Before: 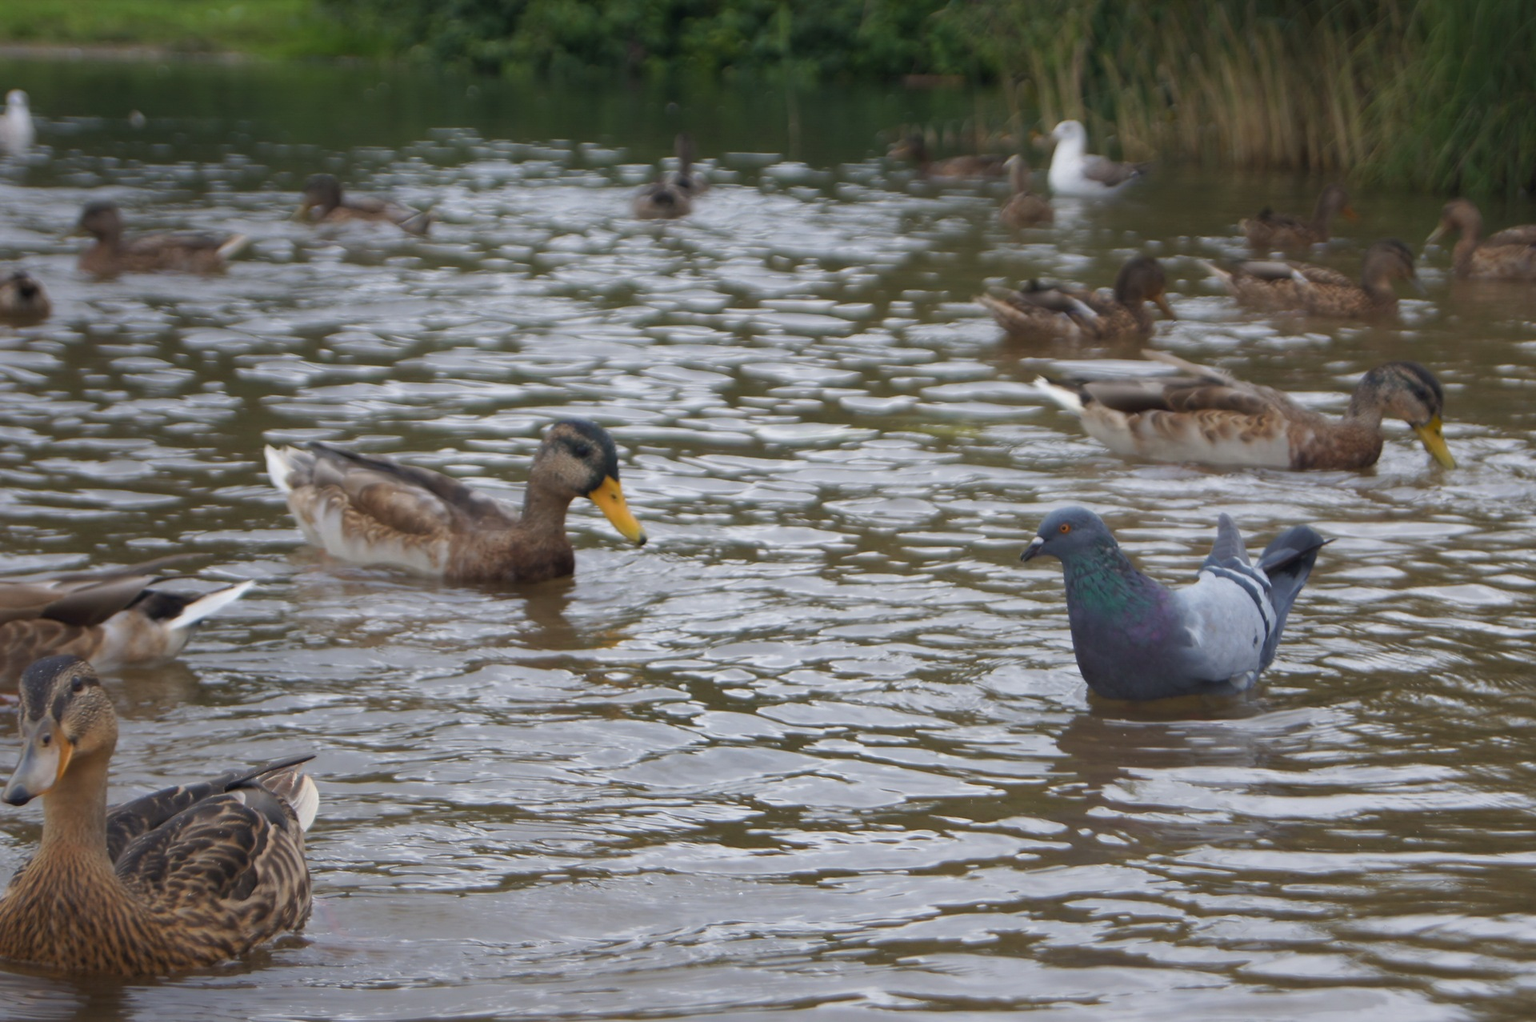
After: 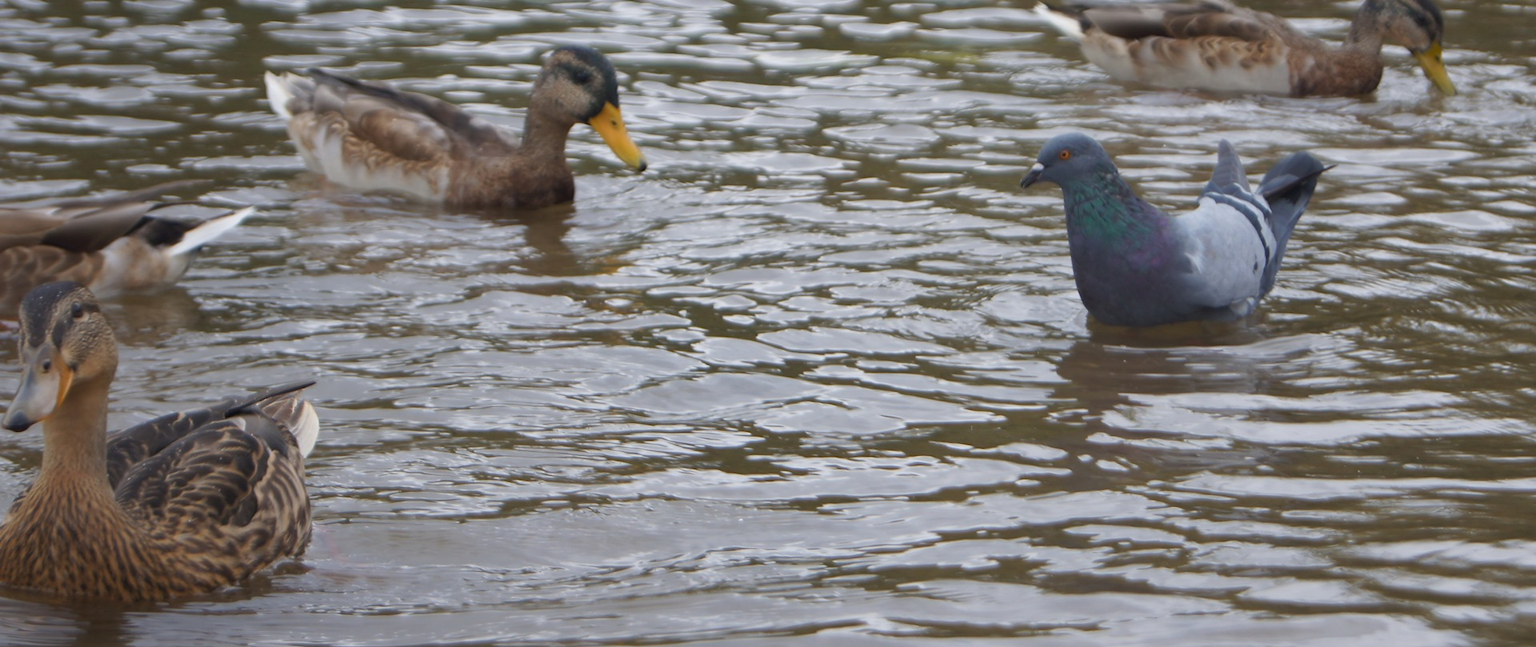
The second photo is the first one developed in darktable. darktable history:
crop and rotate: top 36.574%
